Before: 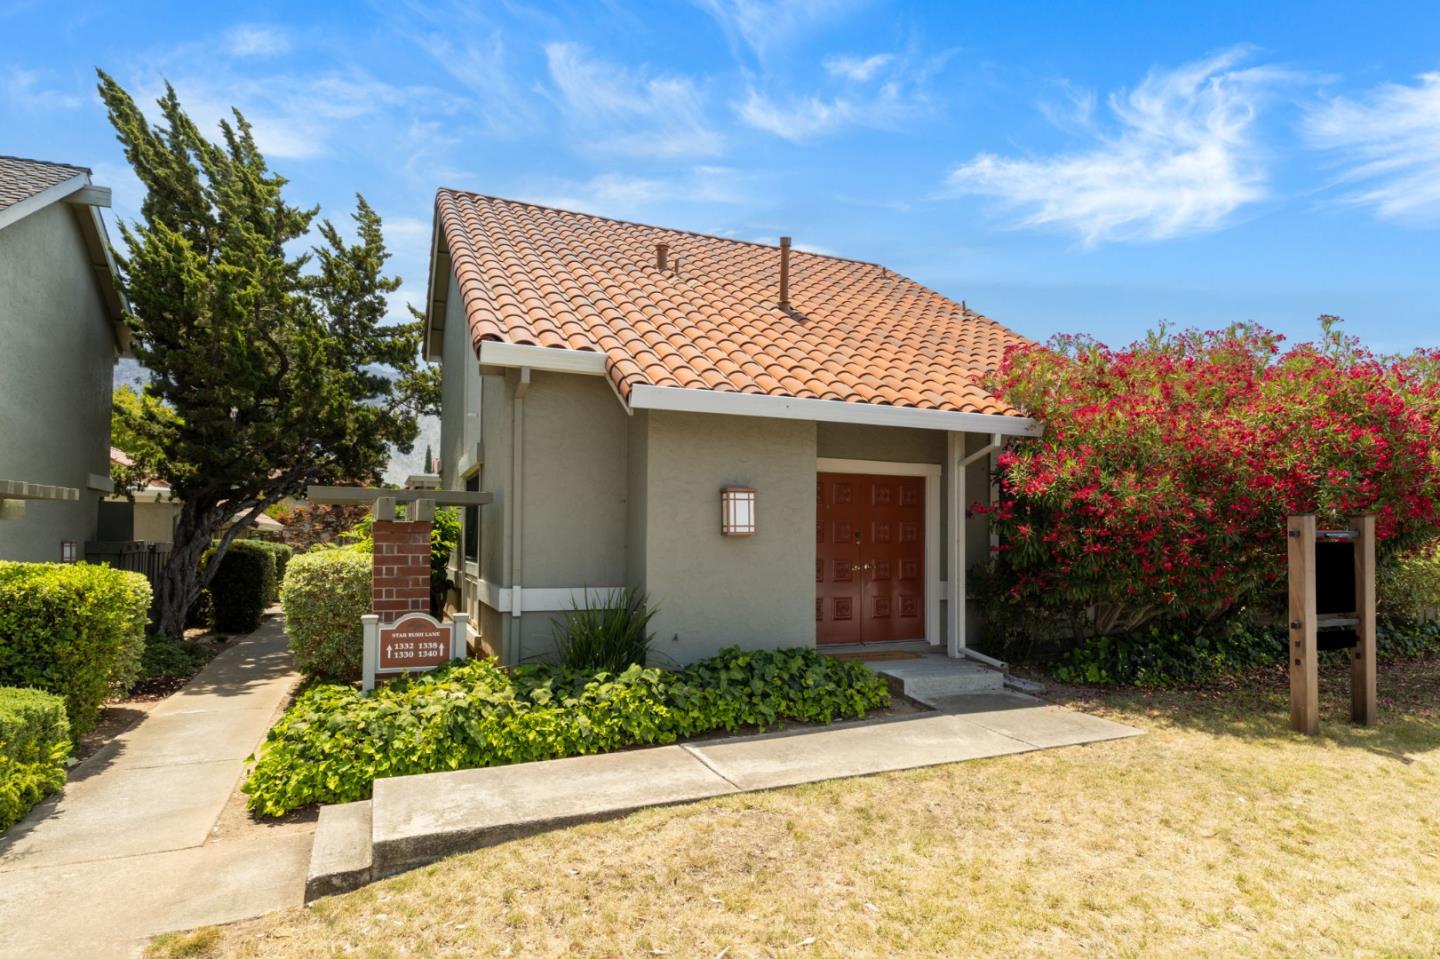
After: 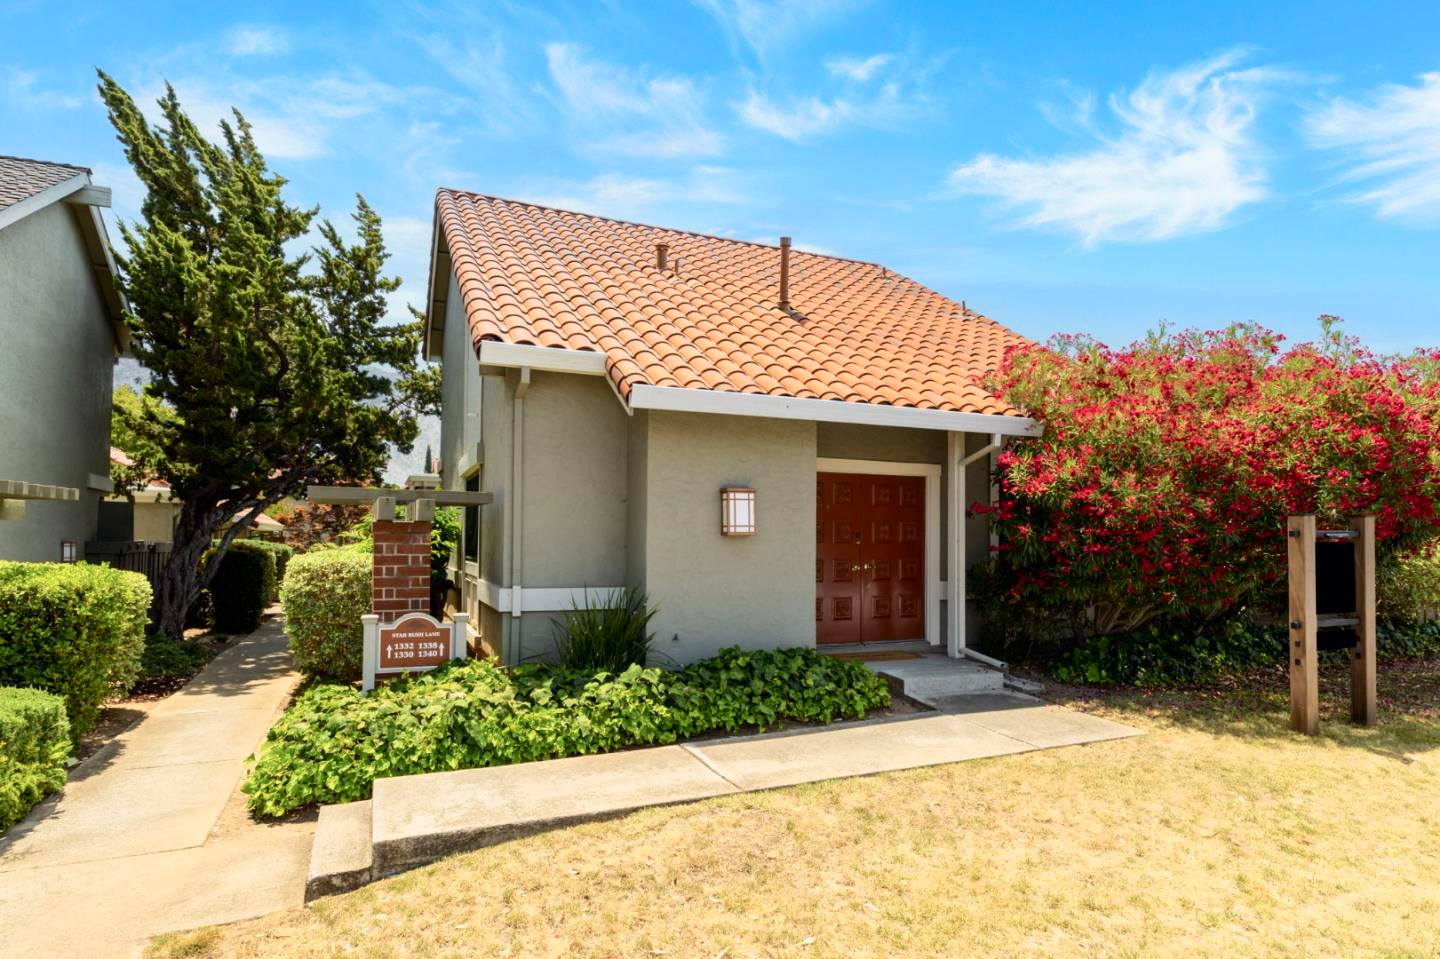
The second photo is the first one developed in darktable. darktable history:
tone curve: curves: ch0 [(0, 0) (0.035, 0.017) (0.131, 0.108) (0.279, 0.279) (0.476, 0.554) (0.617, 0.693) (0.704, 0.77) (0.801, 0.854) (0.895, 0.927) (1, 0.976)]; ch1 [(0, 0) (0.318, 0.278) (0.444, 0.427) (0.493, 0.493) (0.537, 0.547) (0.594, 0.616) (0.746, 0.764) (1, 1)]; ch2 [(0, 0) (0.316, 0.292) (0.381, 0.37) (0.423, 0.448) (0.476, 0.482) (0.502, 0.498) (0.529, 0.532) (0.583, 0.608) (0.639, 0.657) (0.7, 0.7) (0.861, 0.808) (1, 0.951)], color space Lab, independent channels, preserve colors none
